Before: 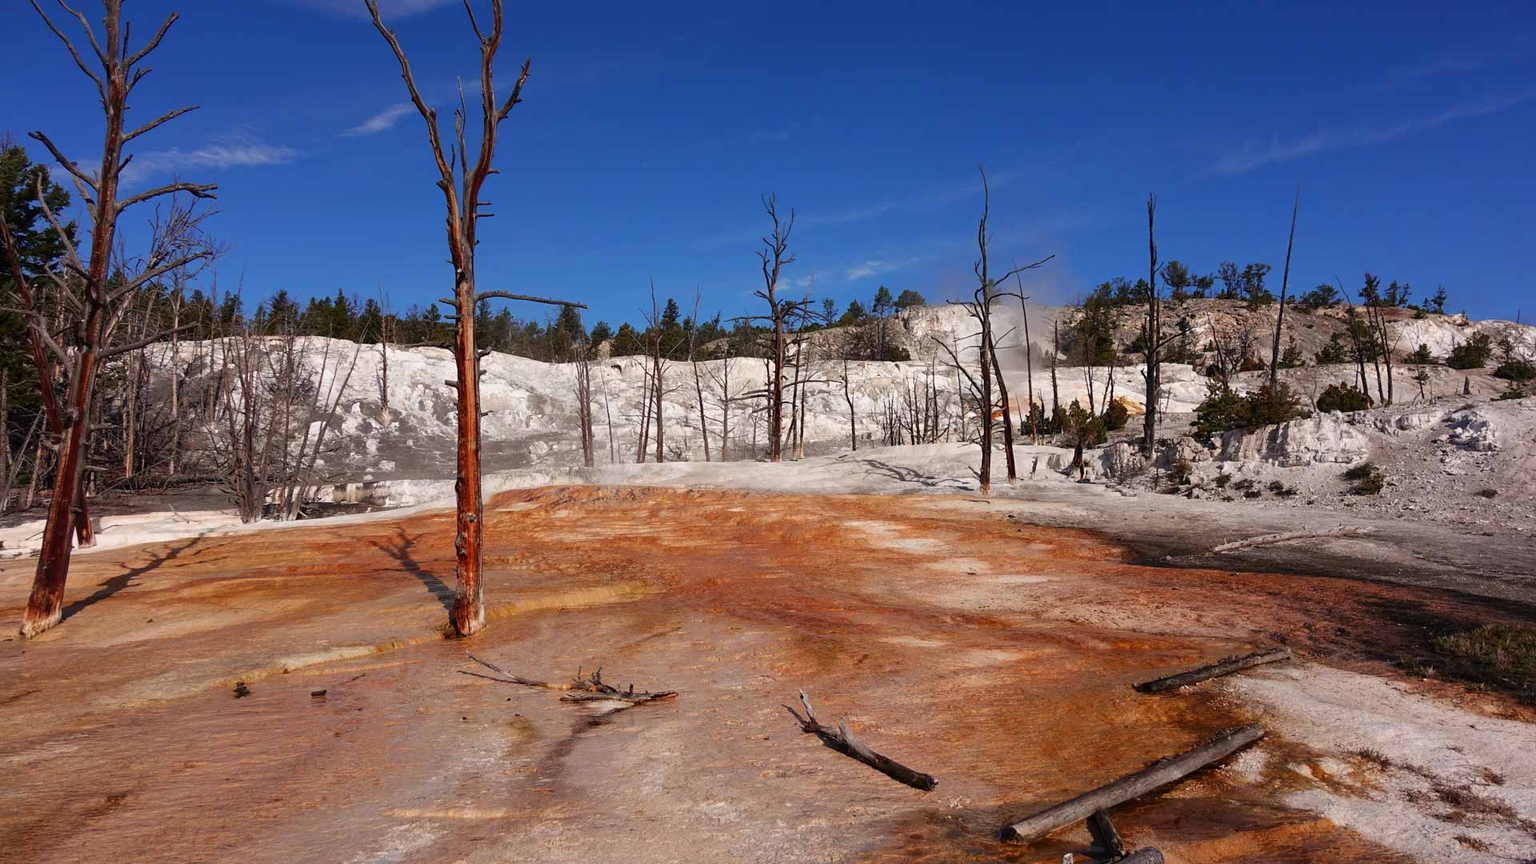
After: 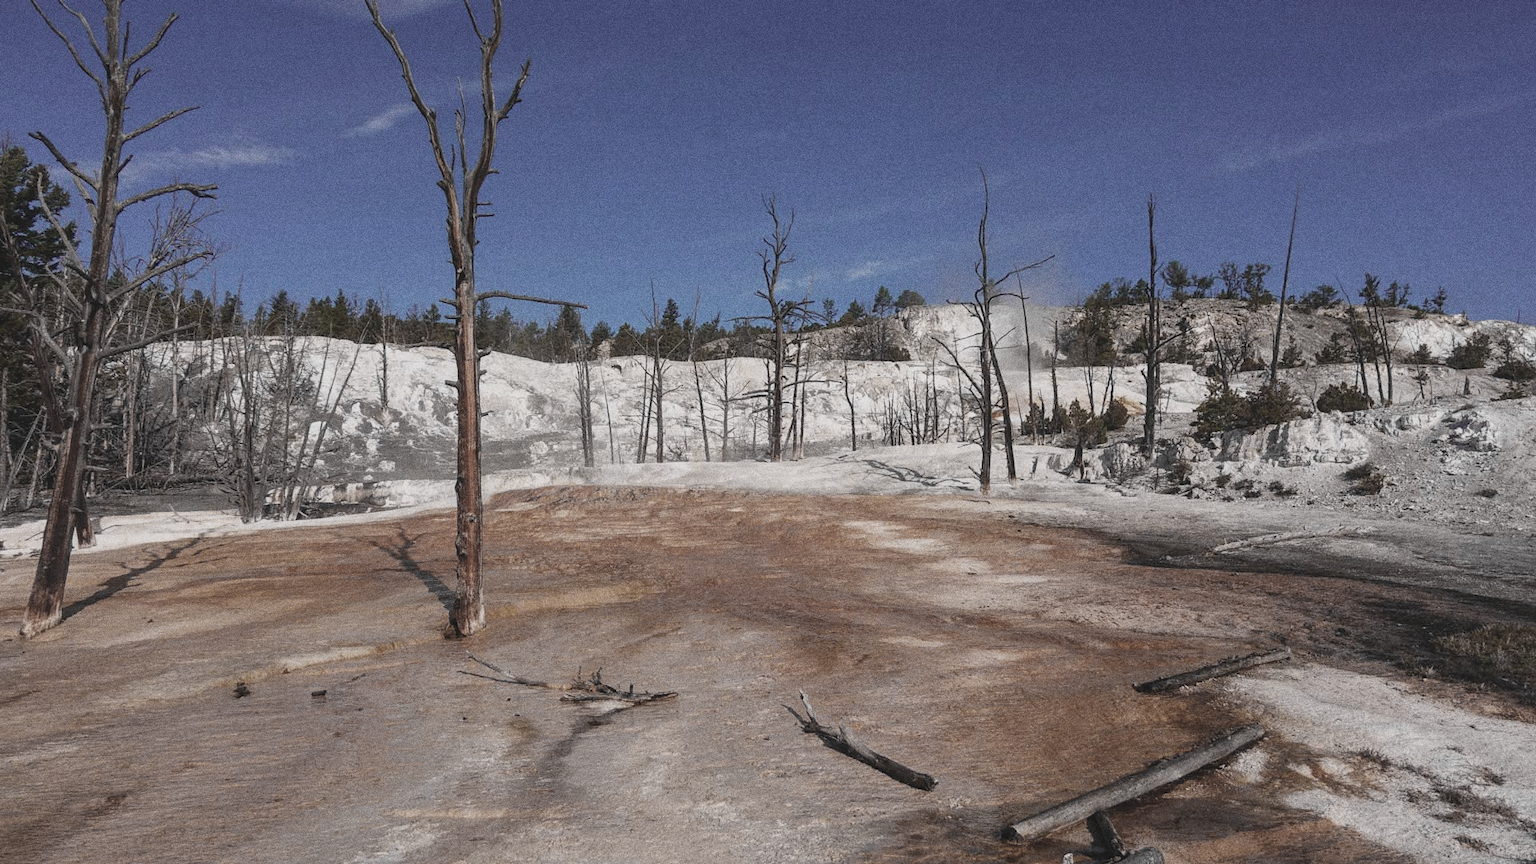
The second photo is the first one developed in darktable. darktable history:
local contrast: detail 130%
base curve: curves: ch0 [(0, 0) (0.666, 0.806) (1, 1)]
color zones: curves: ch0 [(0, 0.487) (0.241, 0.395) (0.434, 0.373) (0.658, 0.412) (0.838, 0.487)]; ch1 [(0, 0) (0.053, 0.053) (0.211, 0.202) (0.579, 0.259) (0.781, 0.241)]
contrast brightness saturation: contrast -0.28
grain: coarseness 0.09 ISO, strength 40%
